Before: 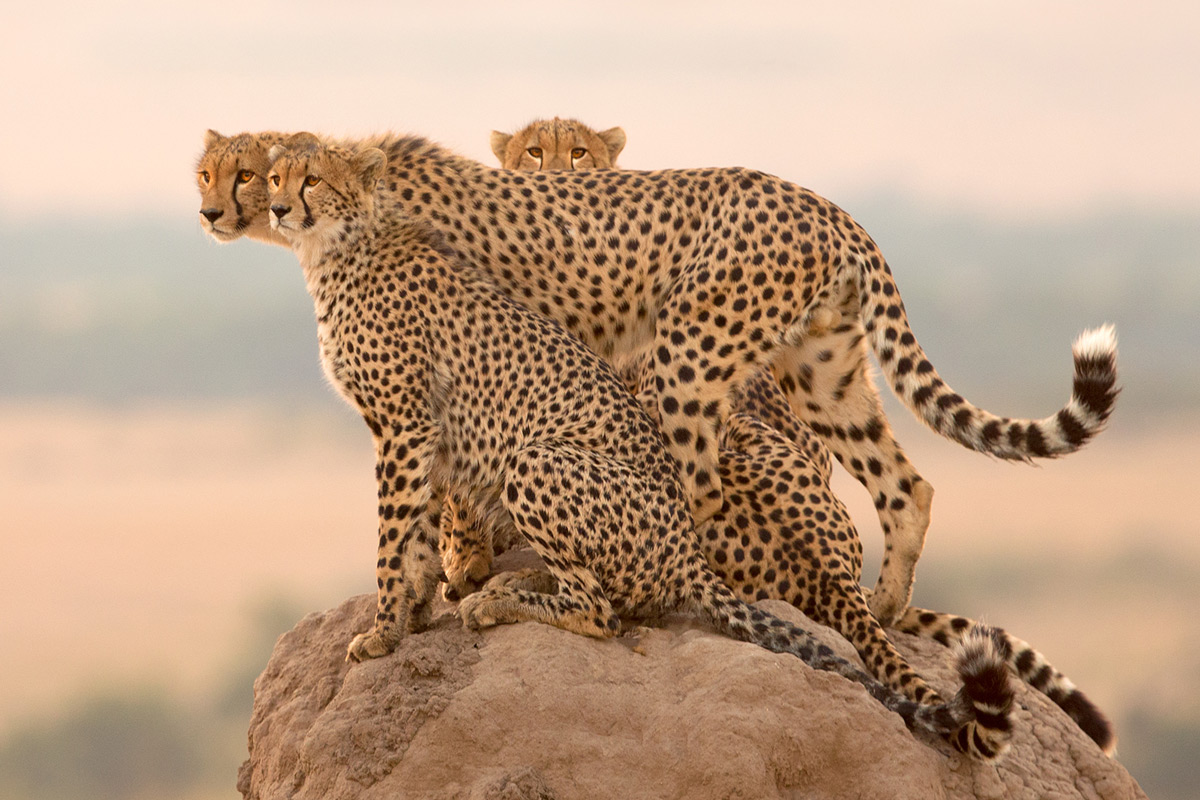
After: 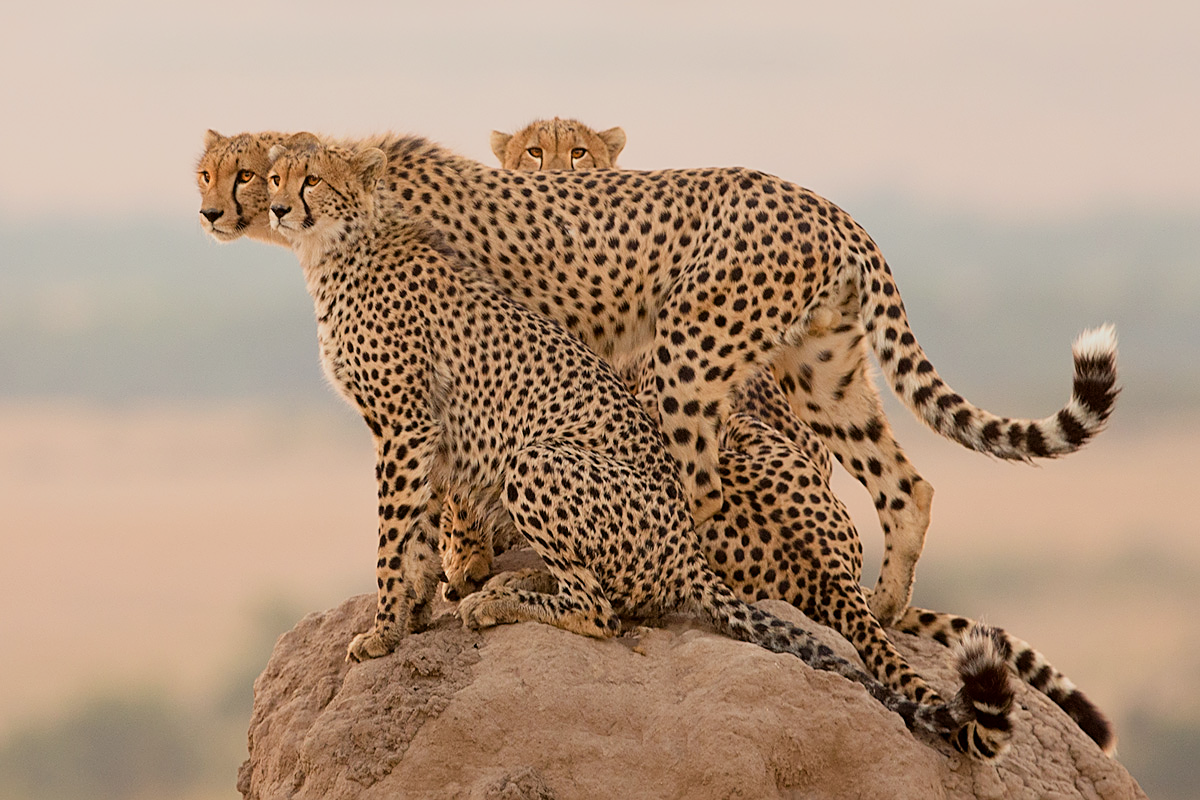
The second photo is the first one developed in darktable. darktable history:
sharpen: on, module defaults
tone equalizer: on, module defaults
filmic rgb: white relative exposure 3.8 EV, hardness 4.35
